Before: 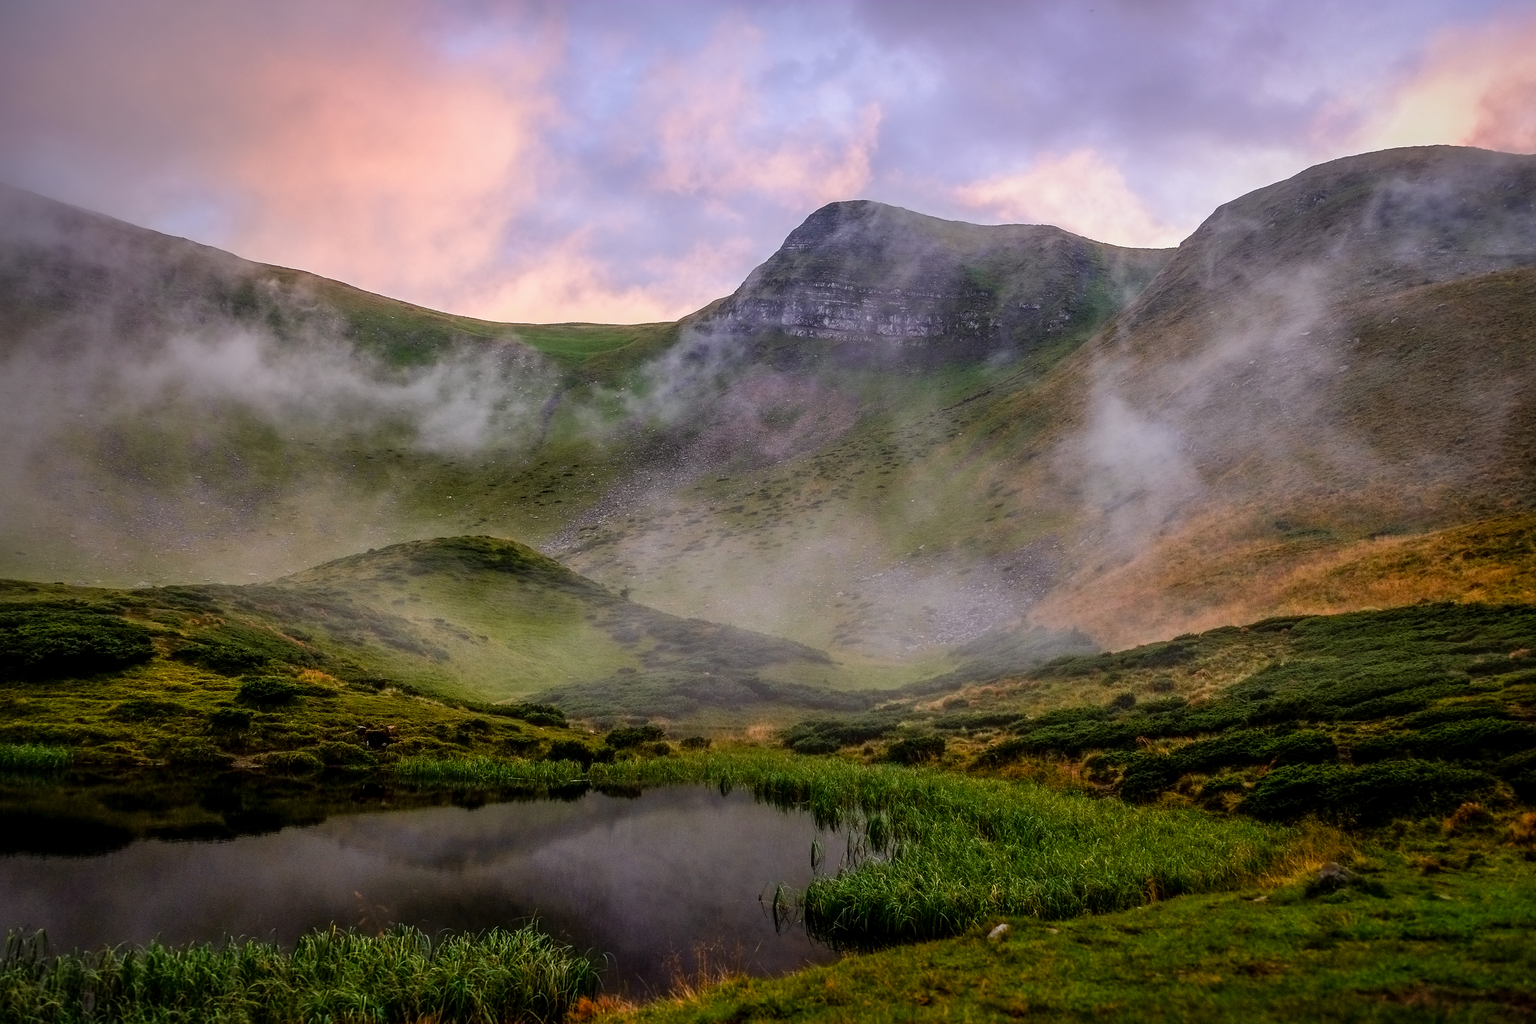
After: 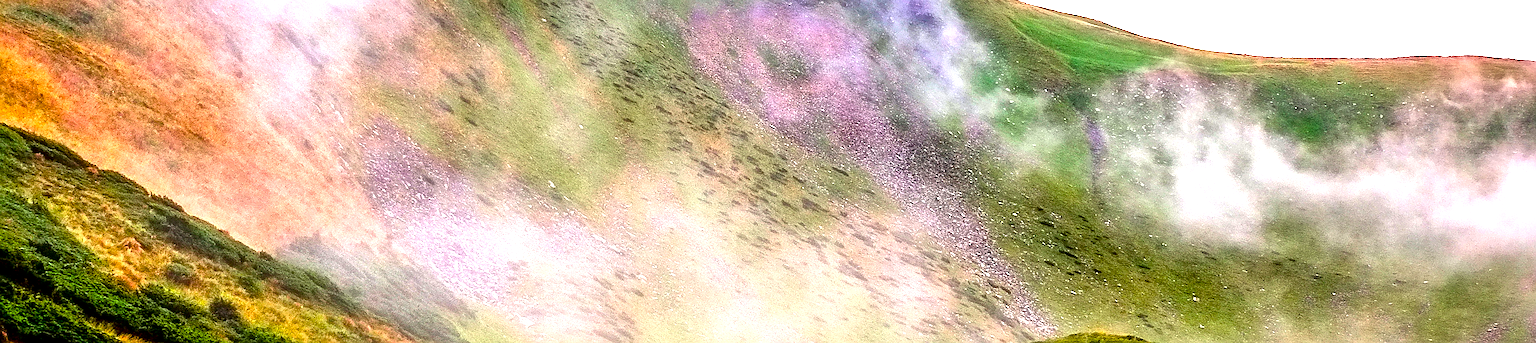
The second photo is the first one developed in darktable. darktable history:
local contrast: mode bilateral grid, contrast 20, coarseness 100, detail 150%, midtone range 0.2
contrast brightness saturation: contrast -0.02, brightness -0.01, saturation 0.03
tone equalizer: on, module defaults
sharpen: on, module defaults
exposure: black level correction 0.001, exposure 1.84 EV, compensate highlight preservation false
tone curve: curves: ch0 [(0, 0) (0.059, 0.027) (0.162, 0.125) (0.304, 0.279) (0.547, 0.532) (0.828, 0.815) (1, 0.983)]; ch1 [(0, 0) (0.23, 0.166) (0.34, 0.298) (0.371, 0.334) (0.435, 0.413) (0.477, 0.469) (0.499, 0.498) (0.529, 0.544) (0.559, 0.587) (0.743, 0.798) (1, 1)]; ch2 [(0, 0) (0.431, 0.414) (0.498, 0.503) (0.524, 0.531) (0.568, 0.567) (0.6, 0.597) (0.643, 0.631) (0.74, 0.721) (1, 1)], color space Lab, independent channels, preserve colors none
color balance rgb: perceptual saturation grading › global saturation 25%, global vibrance 20%
crop and rotate: angle 16.12°, top 30.835%, bottom 35.653%
